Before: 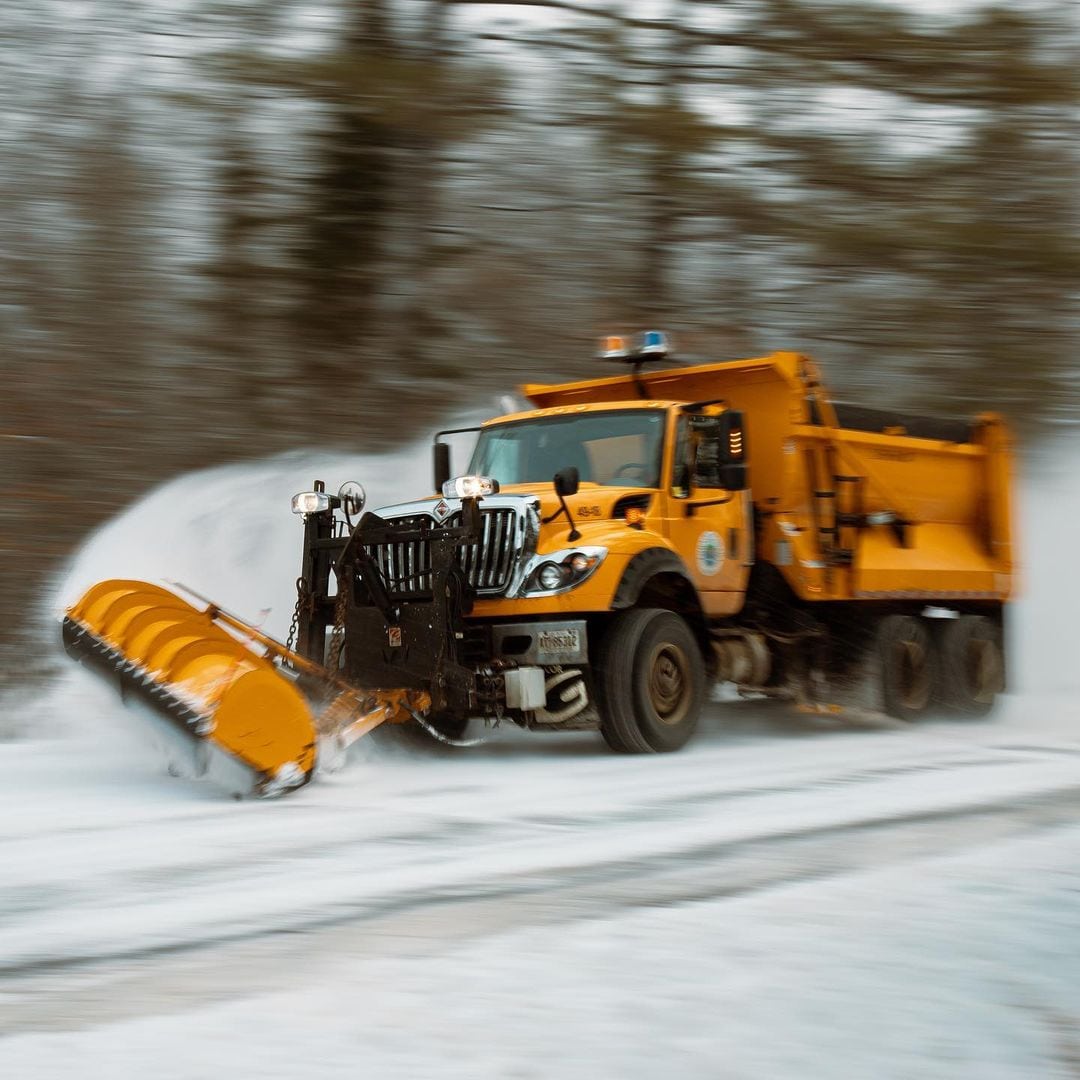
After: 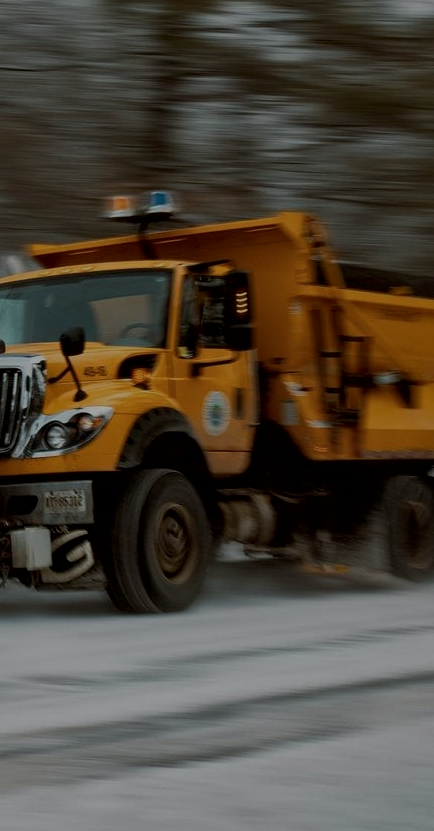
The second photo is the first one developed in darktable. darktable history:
exposure: exposure -1.553 EV, compensate highlight preservation false
crop: left 45.812%, top 13.028%, right 13.985%, bottom 9.941%
local contrast: mode bilateral grid, contrast 21, coarseness 51, detail 138%, midtone range 0.2
